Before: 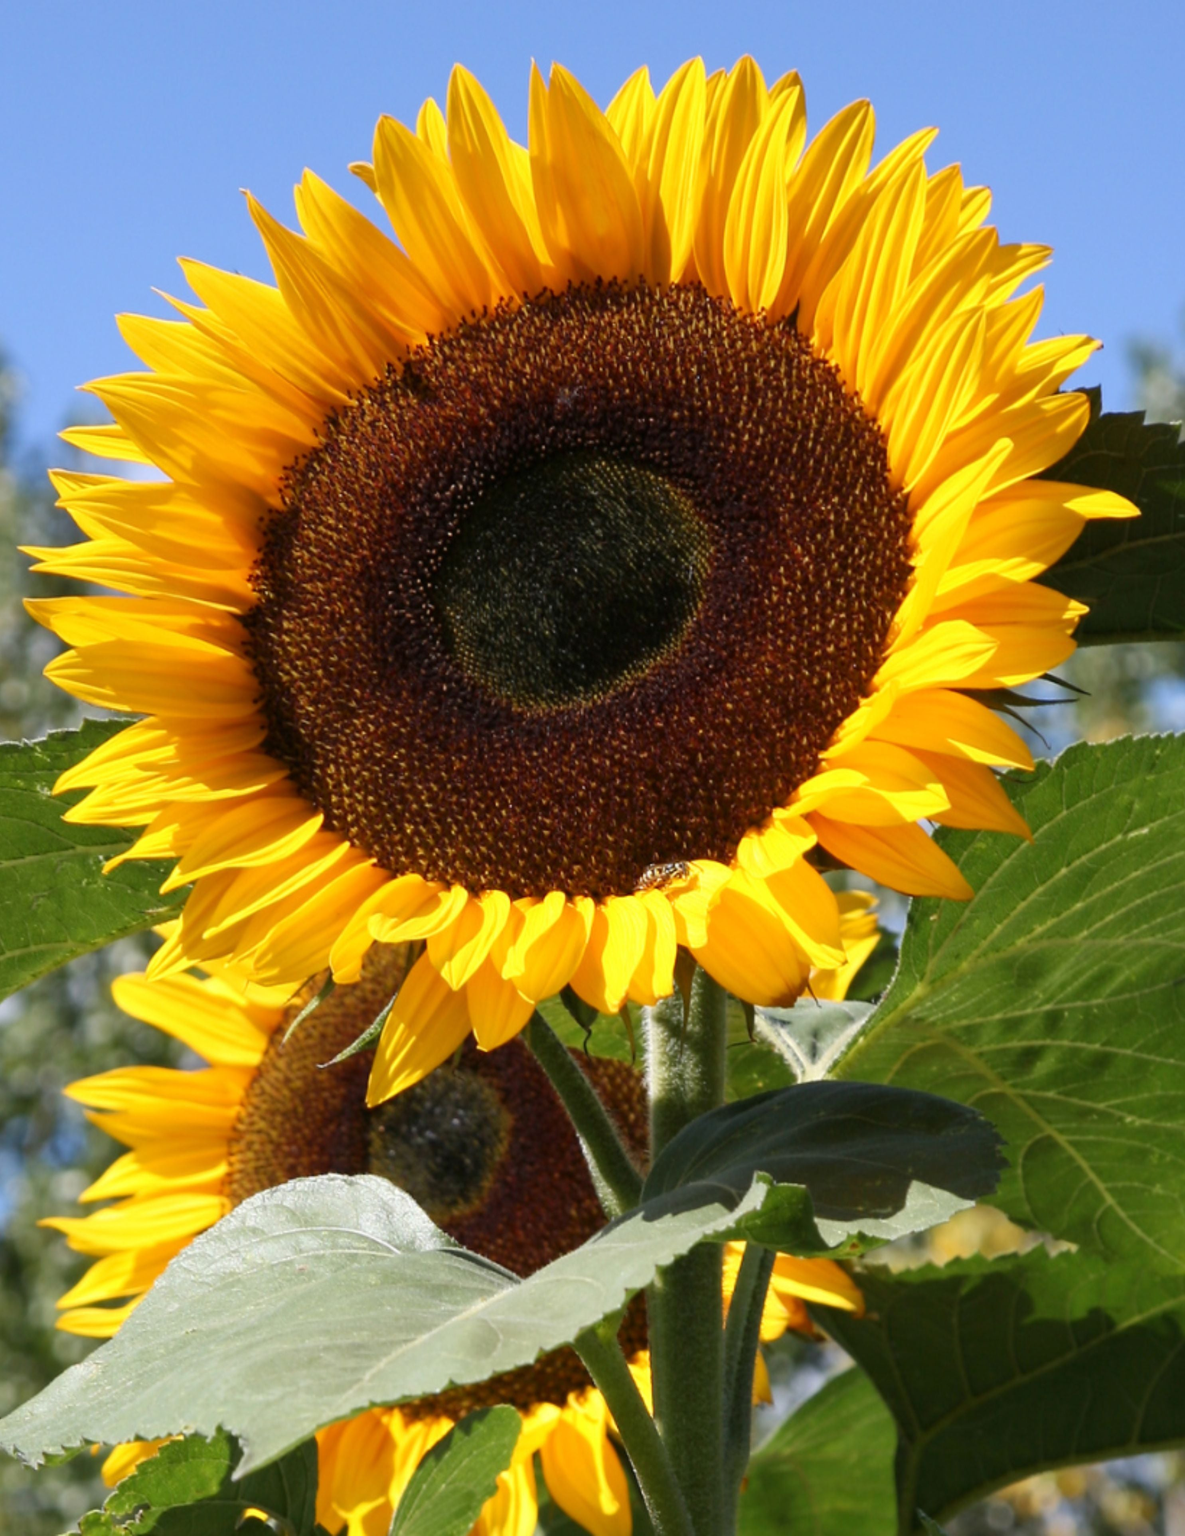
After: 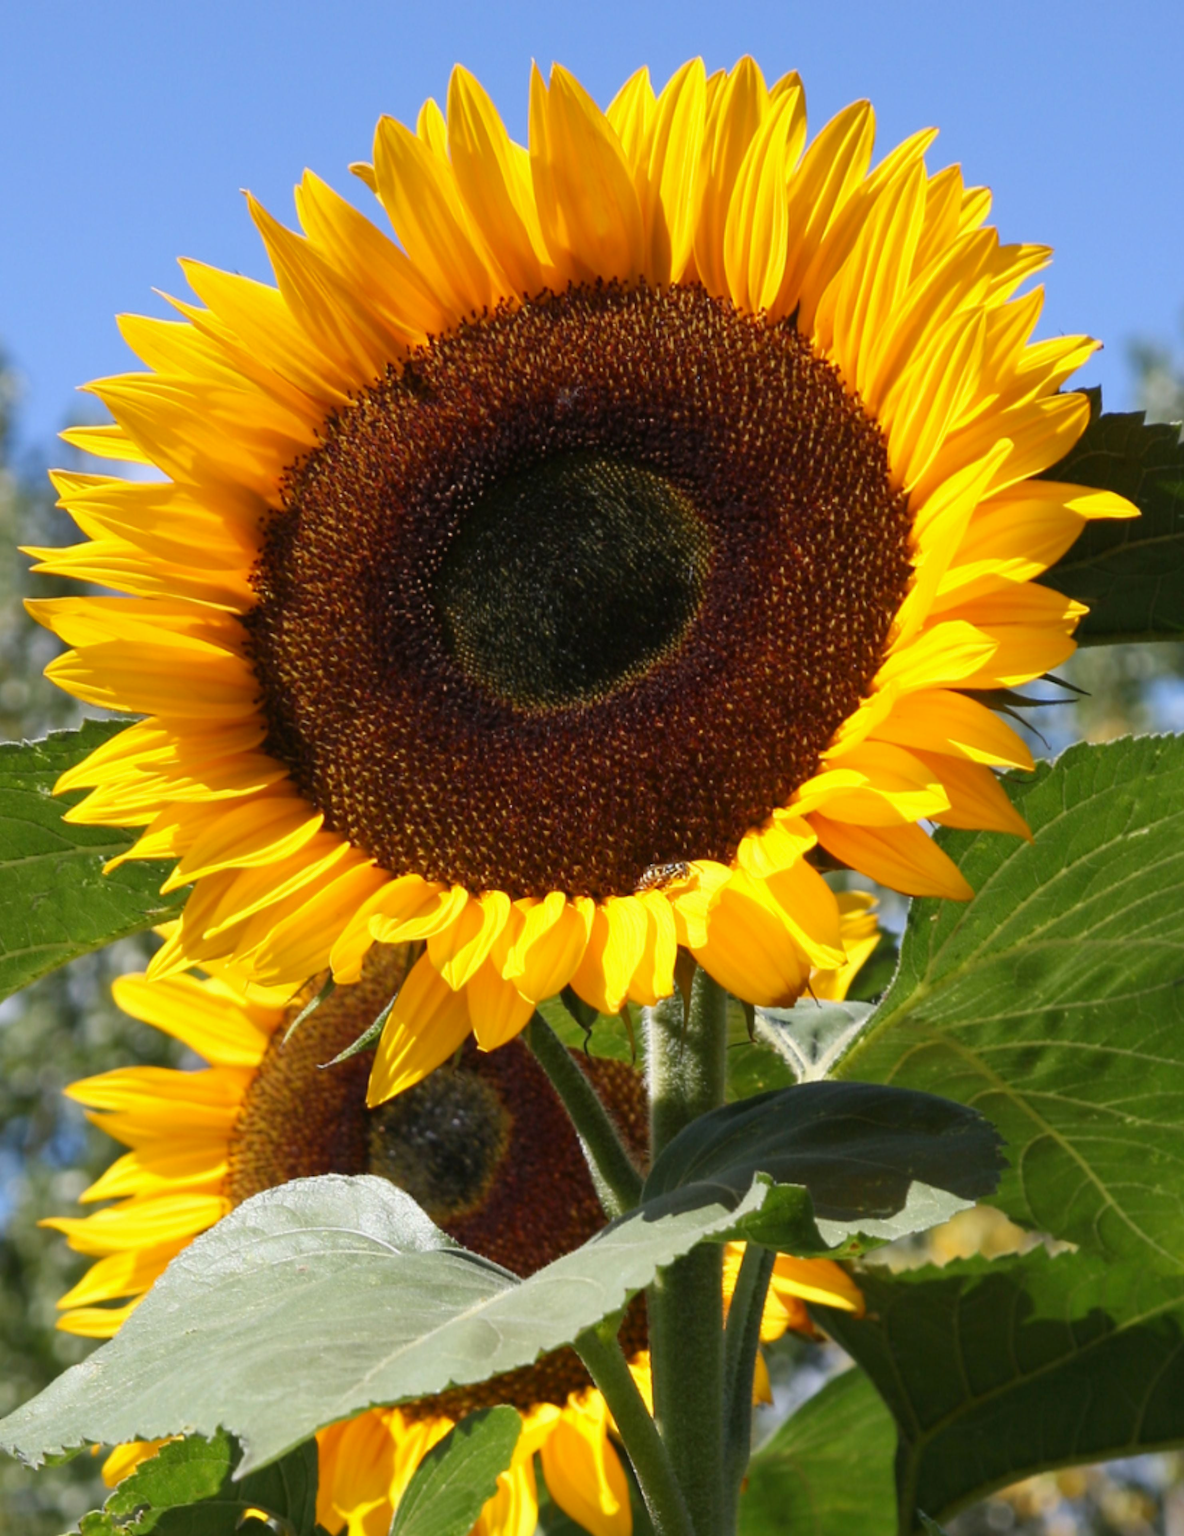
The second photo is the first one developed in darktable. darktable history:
contrast brightness saturation: contrast -0.021, brightness -0.007, saturation 0.028
